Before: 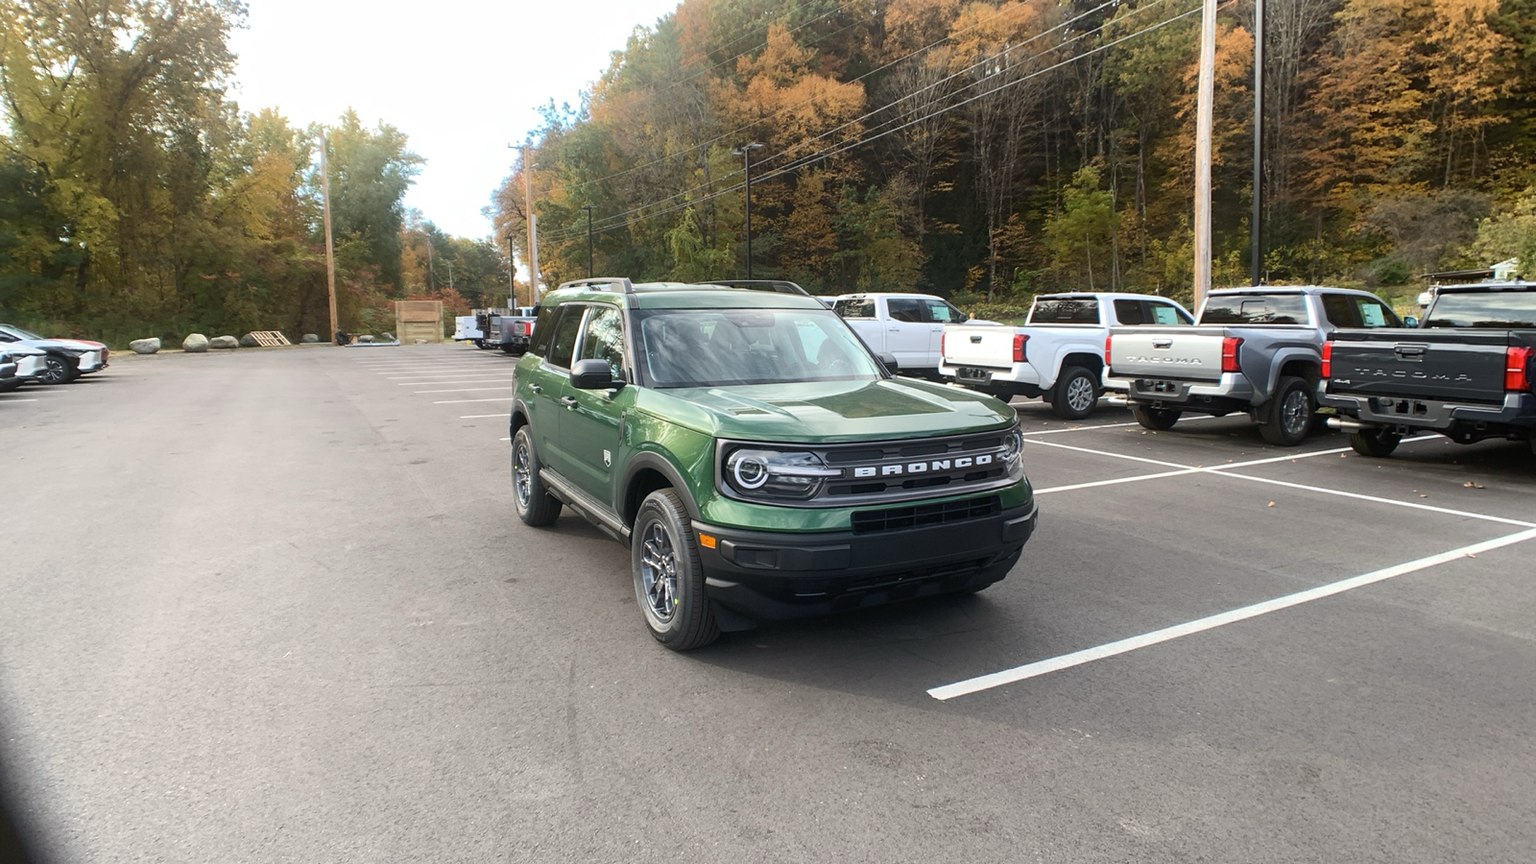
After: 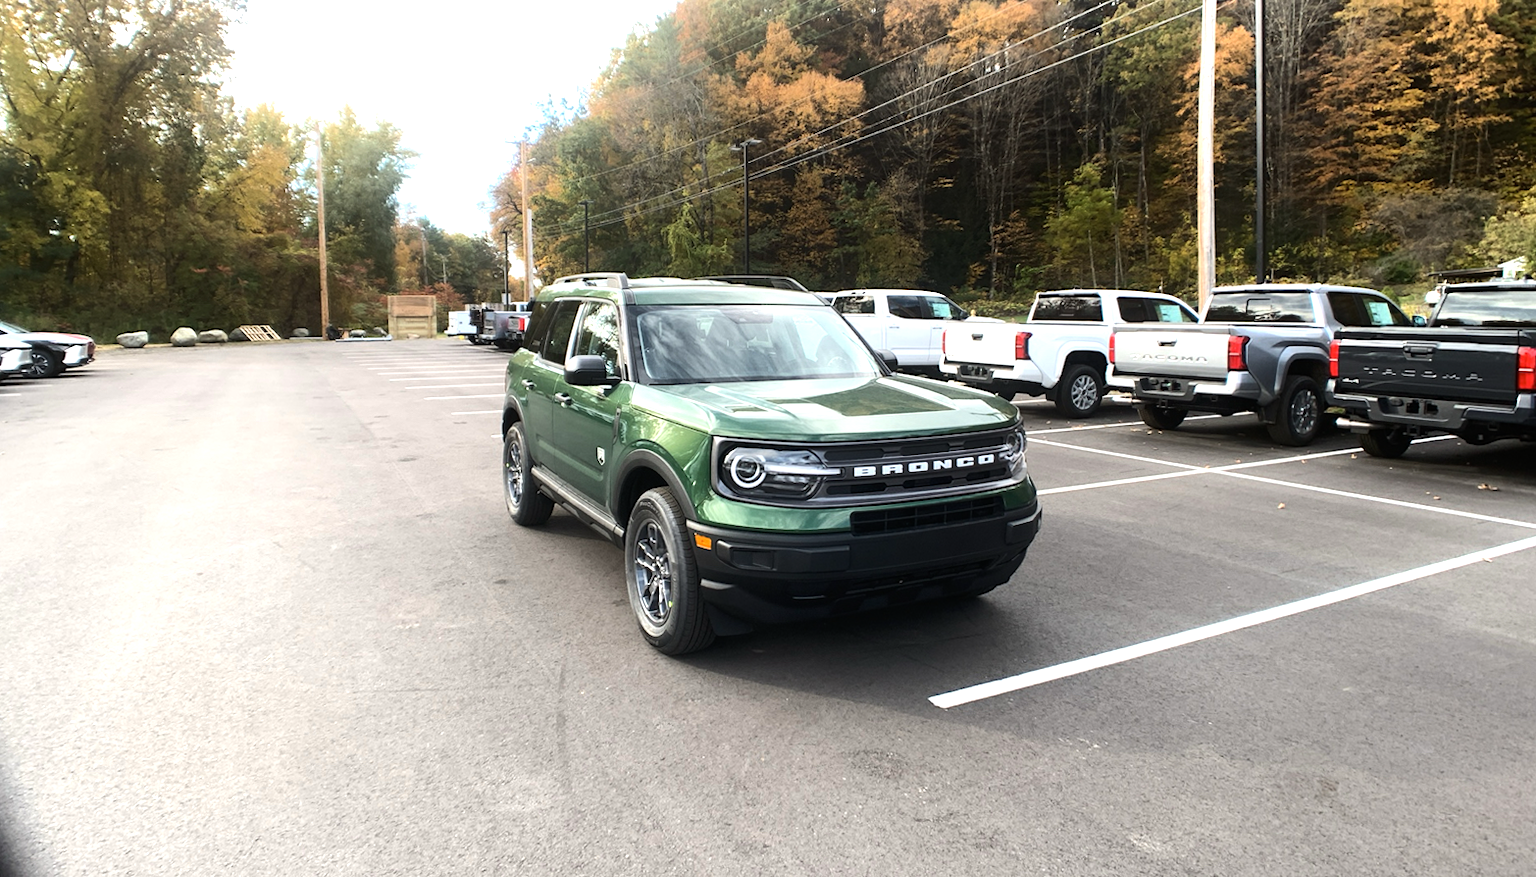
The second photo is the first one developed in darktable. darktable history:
tone equalizer: -8 EV -0.75 EV, -7 EV -0.7 EV, -6 EV -0.6 EV, -5 EV -0.4 EV, -3 EV 0.4 EV, -2 EV 0.6 EV, -1 EV 0.7 EV, +0 EV 0.75 EV, edges refinement/feathering 500, mask exposure compensation -1.57 EV, preserve details no
rotate and perspective: rotation 0.226°, lens shift (vertical) -0.042, crop left 0.023, crop right 0.982, crop top 0.006, crop bottom 0.994
